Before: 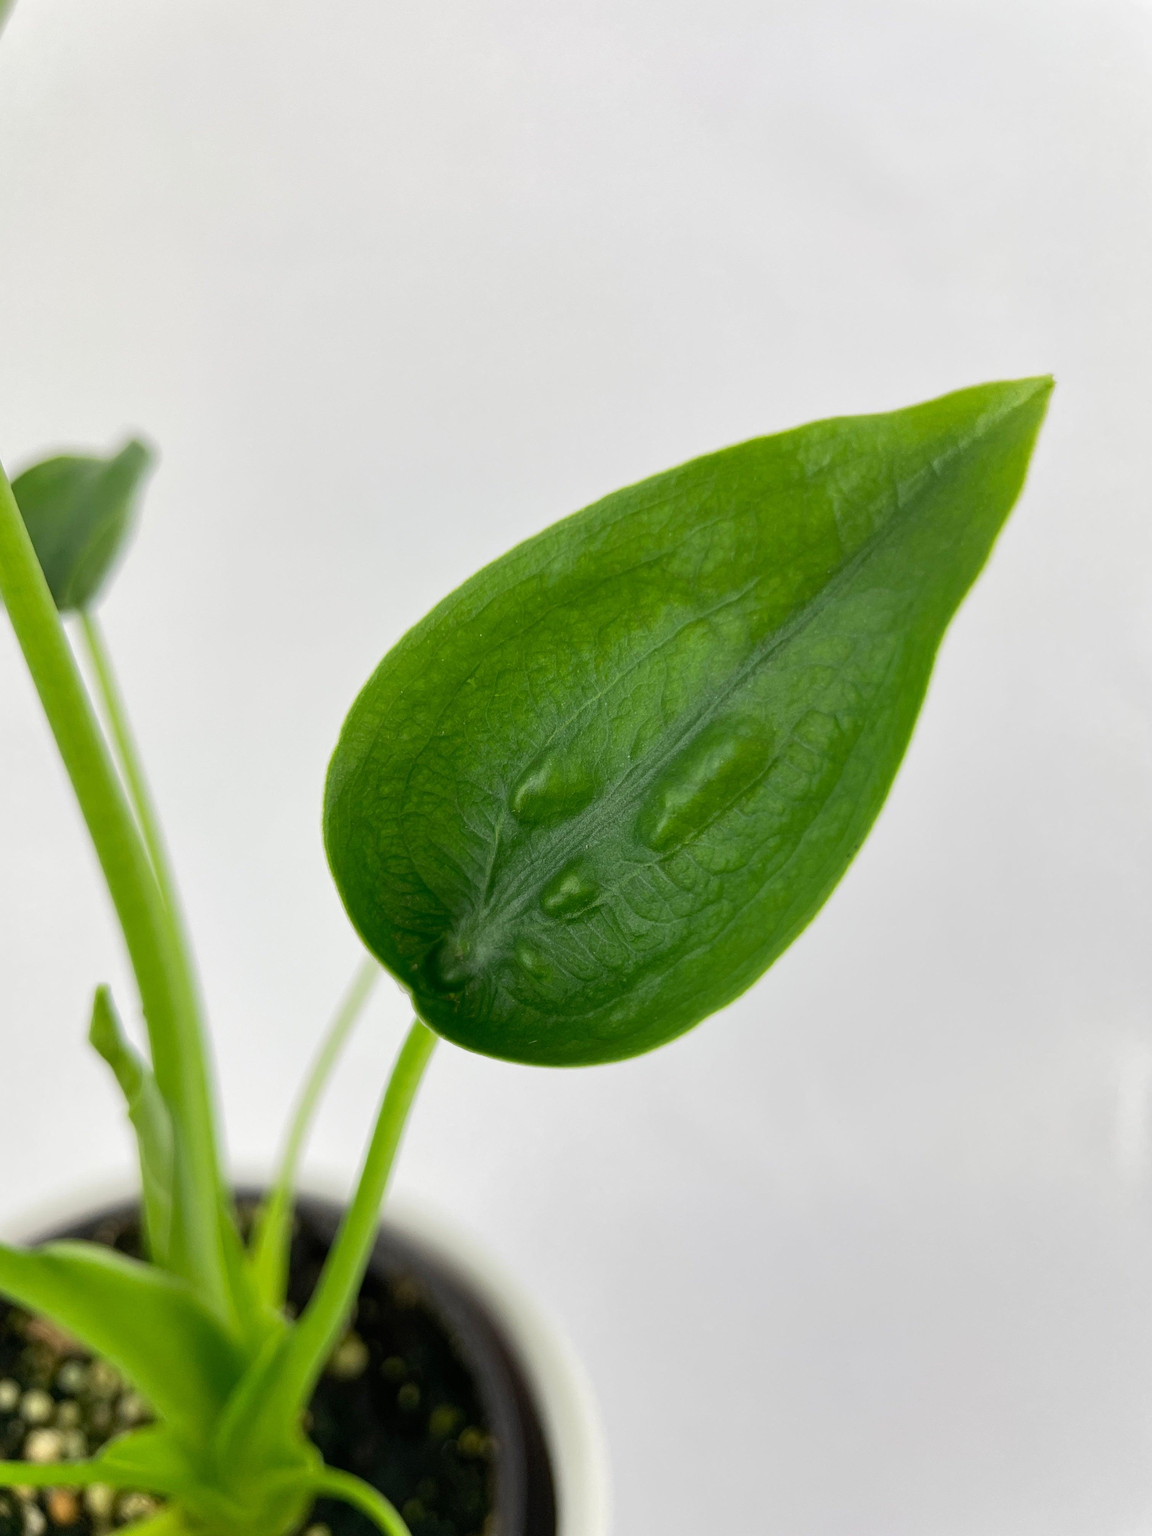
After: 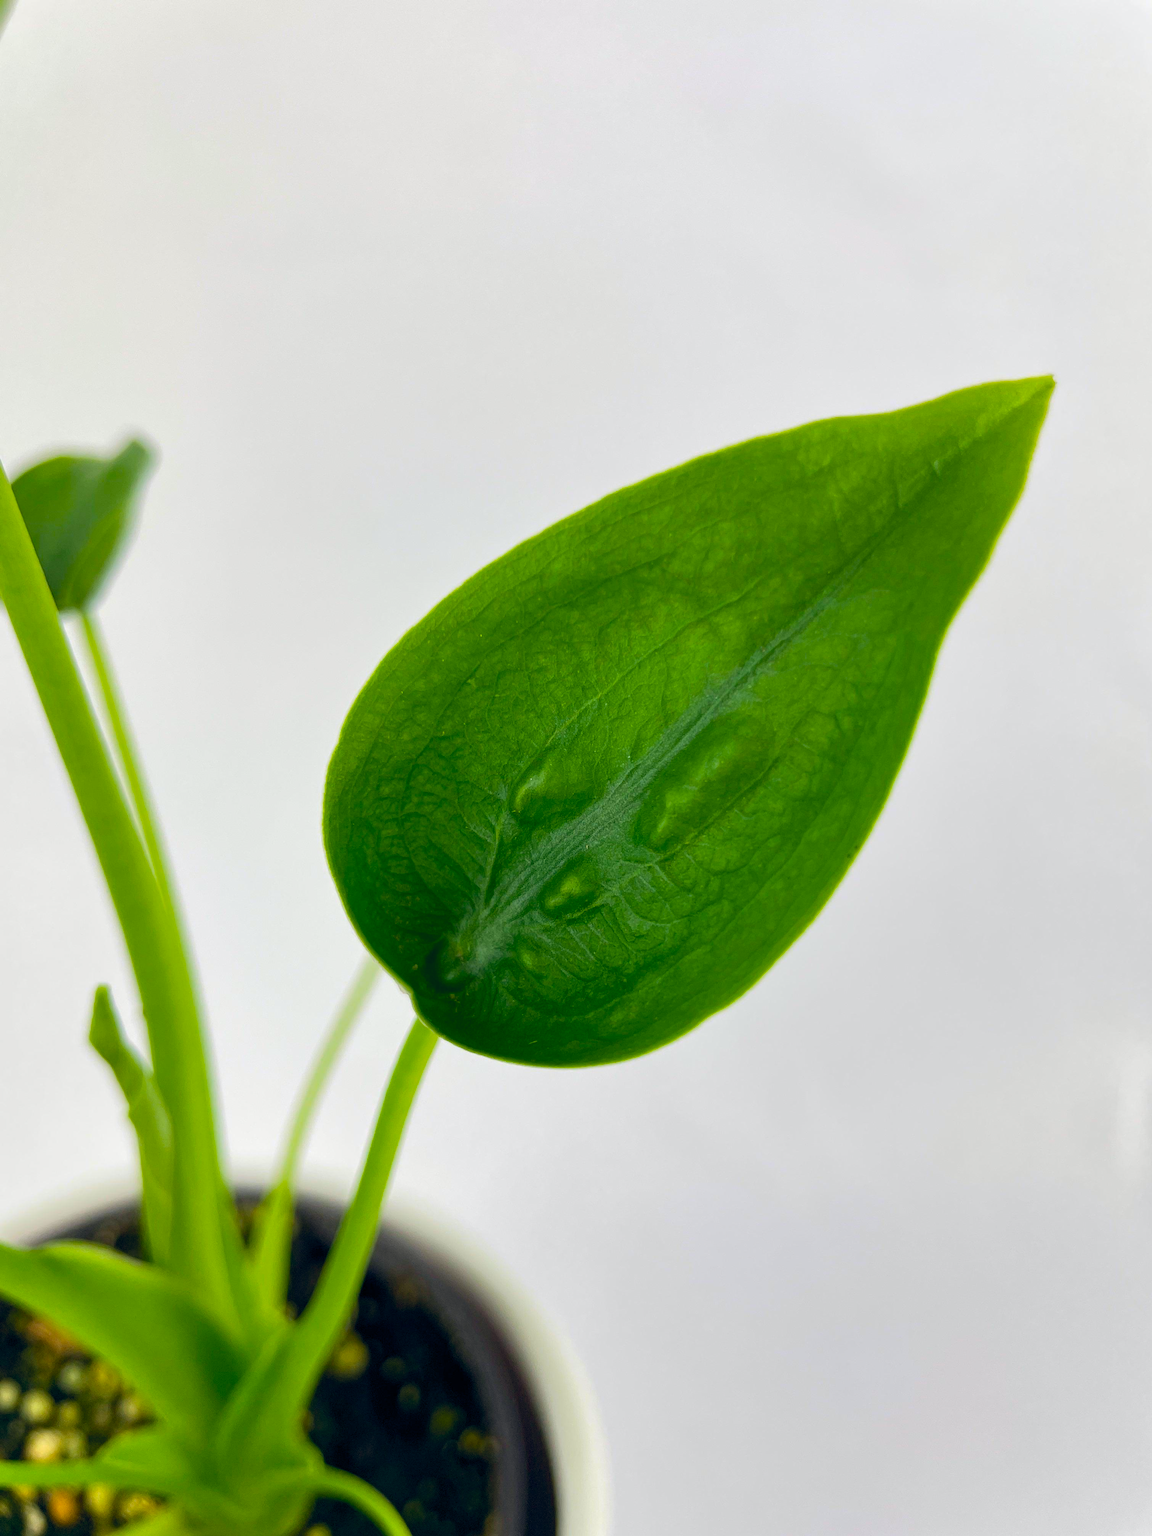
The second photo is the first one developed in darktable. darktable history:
color balance rgb: global offset › chroma 0.092%, global offset › hue 250.97°, perceptual saturation grading › global saturation 25.427%, global vibrance 41.608%
